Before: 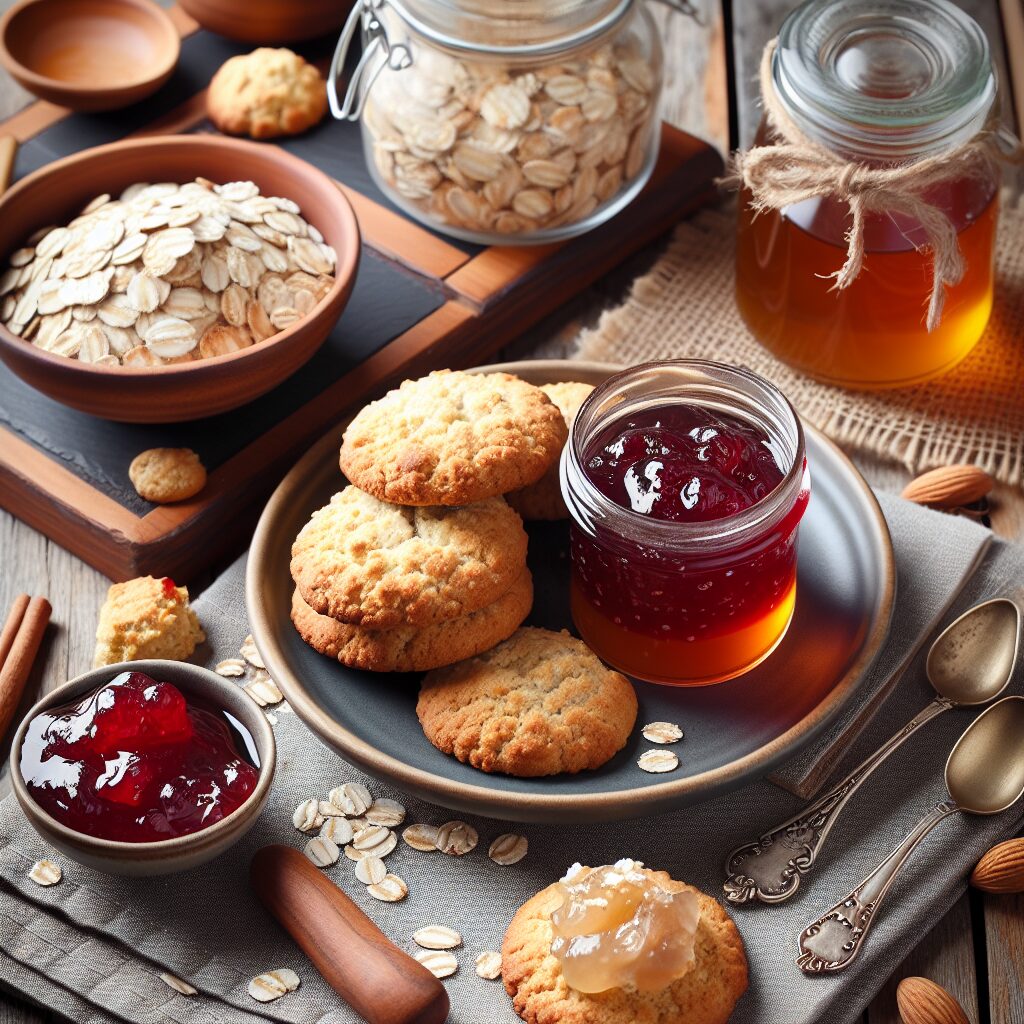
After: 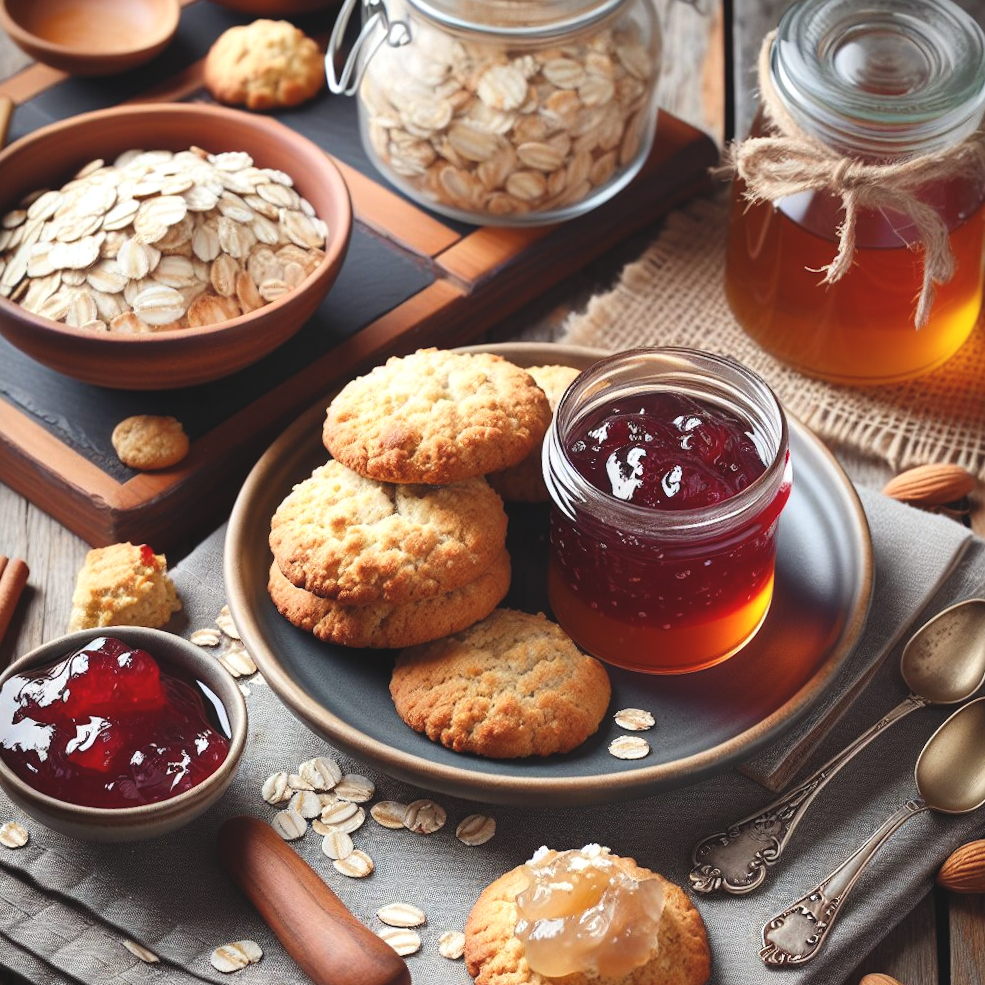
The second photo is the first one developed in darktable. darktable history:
crop and rotate: angle -2.27°
exposure: black level correction -0.008, exposure 0.066 EV, compensate exposure bias true, compensate highlight preservation false
